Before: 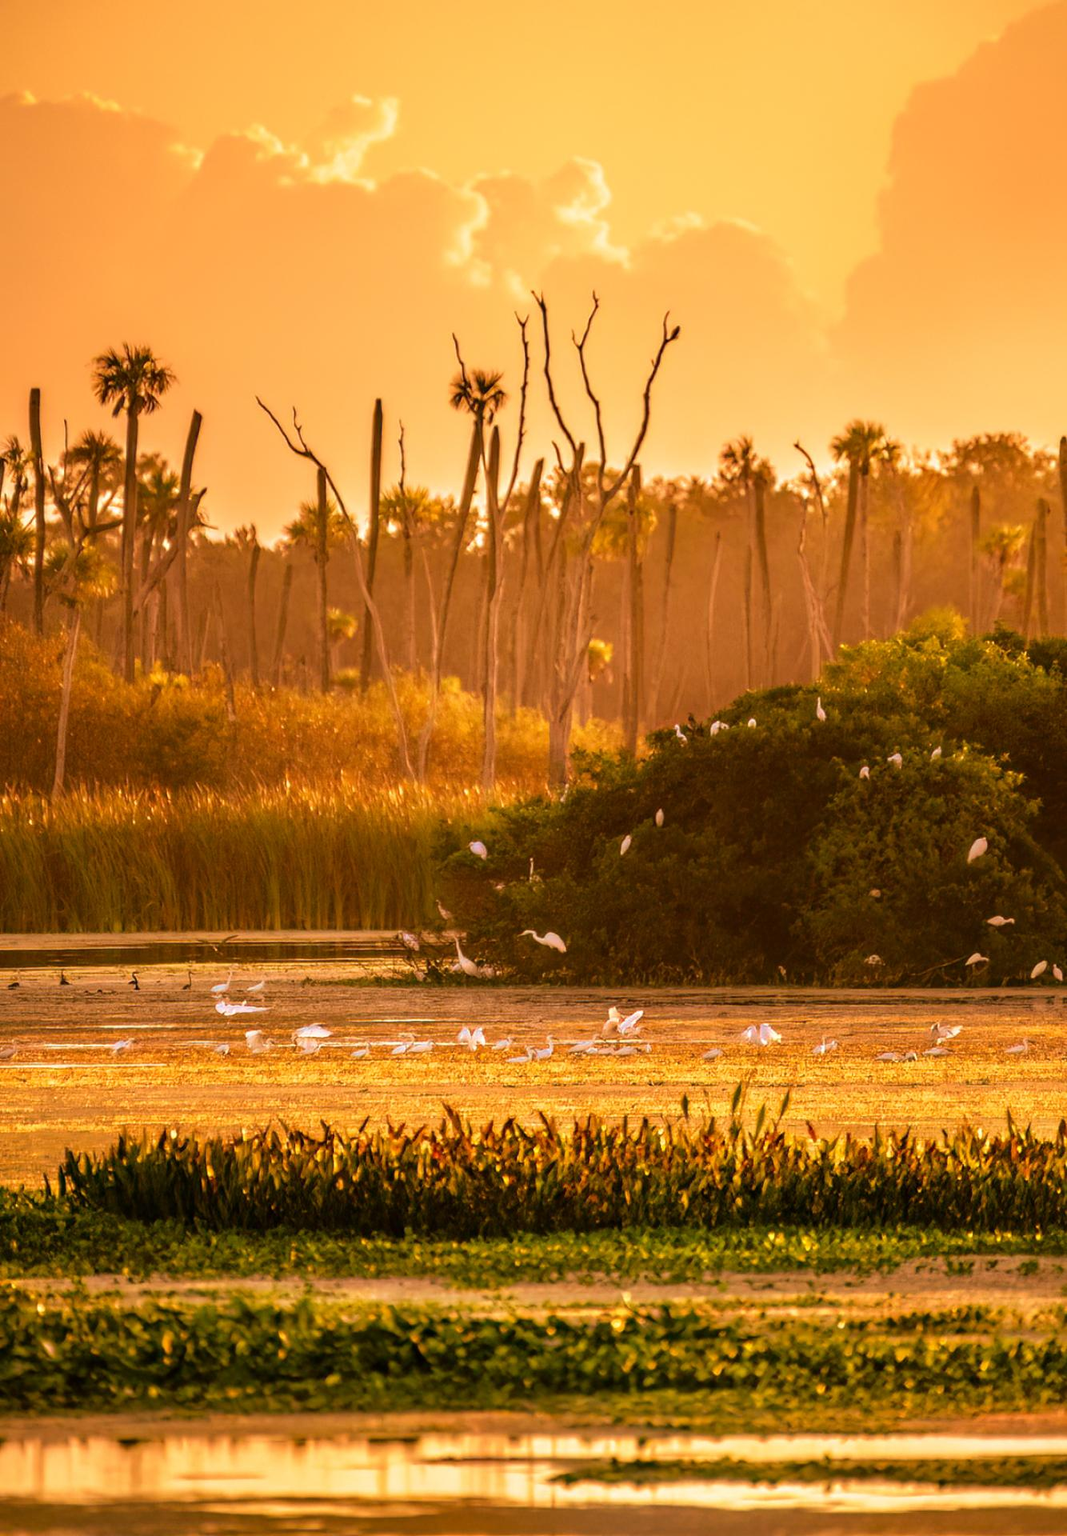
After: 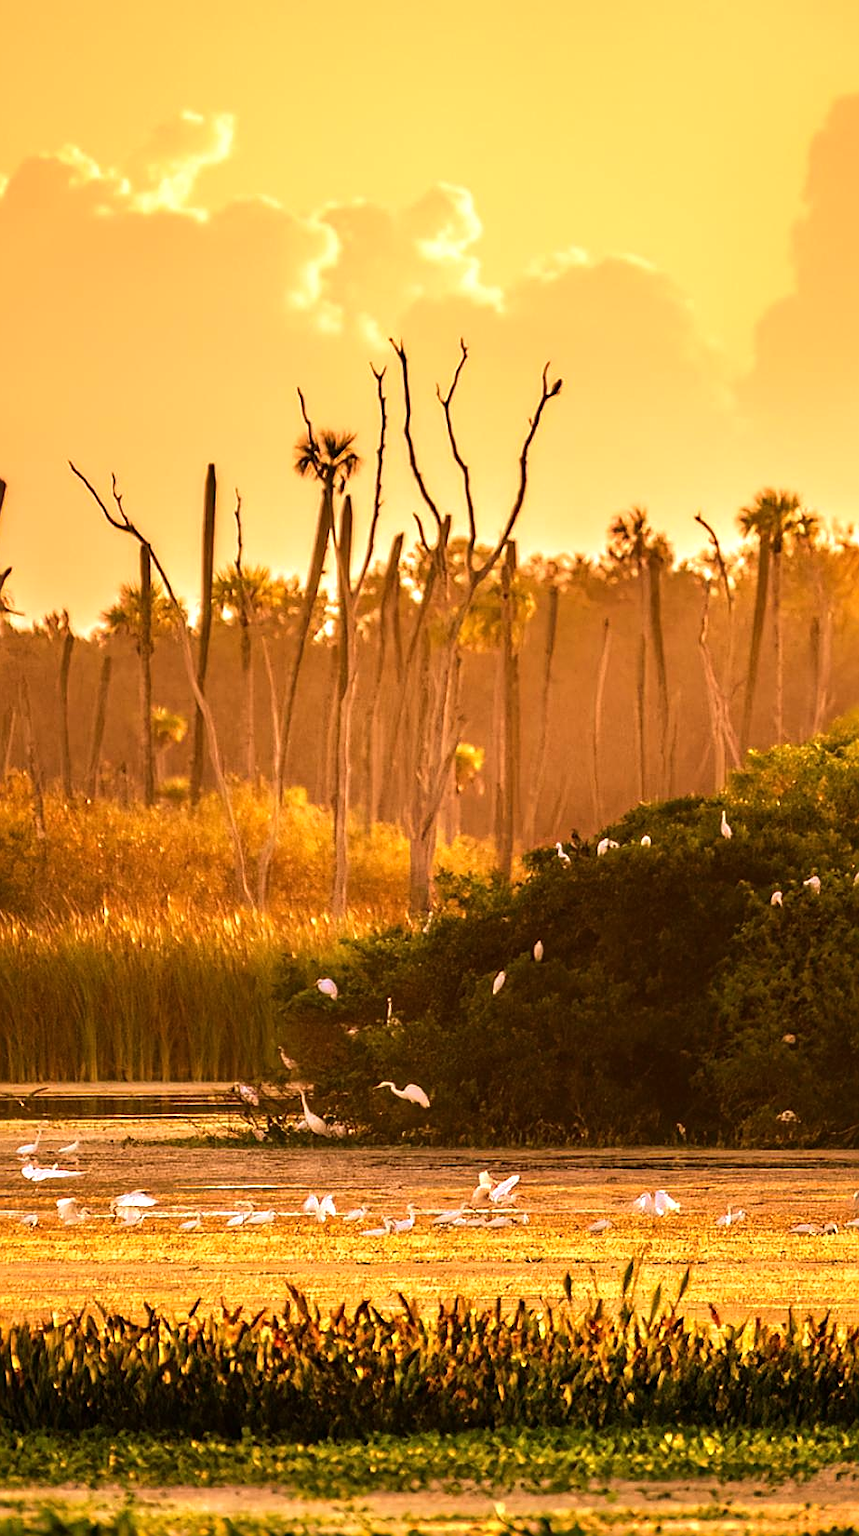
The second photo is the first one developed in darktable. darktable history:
tone equalizer: -8 EV -0.417 EV, -7 EV -0.389 EV, -6 EV -0.333 EV, -5 EV -0.222 EV, -3 EV 0.222 EV, -2 EV 0.333 EV, -1 EV 0.389 EV, +0 EV 0.417 EV, edges refinement/feathering 500, mask exposure compensation -1.57 EV, preserve details no
sharpen: on, module defaults
crop: left 18.479%, right 12.2%, bottom 13.971%
